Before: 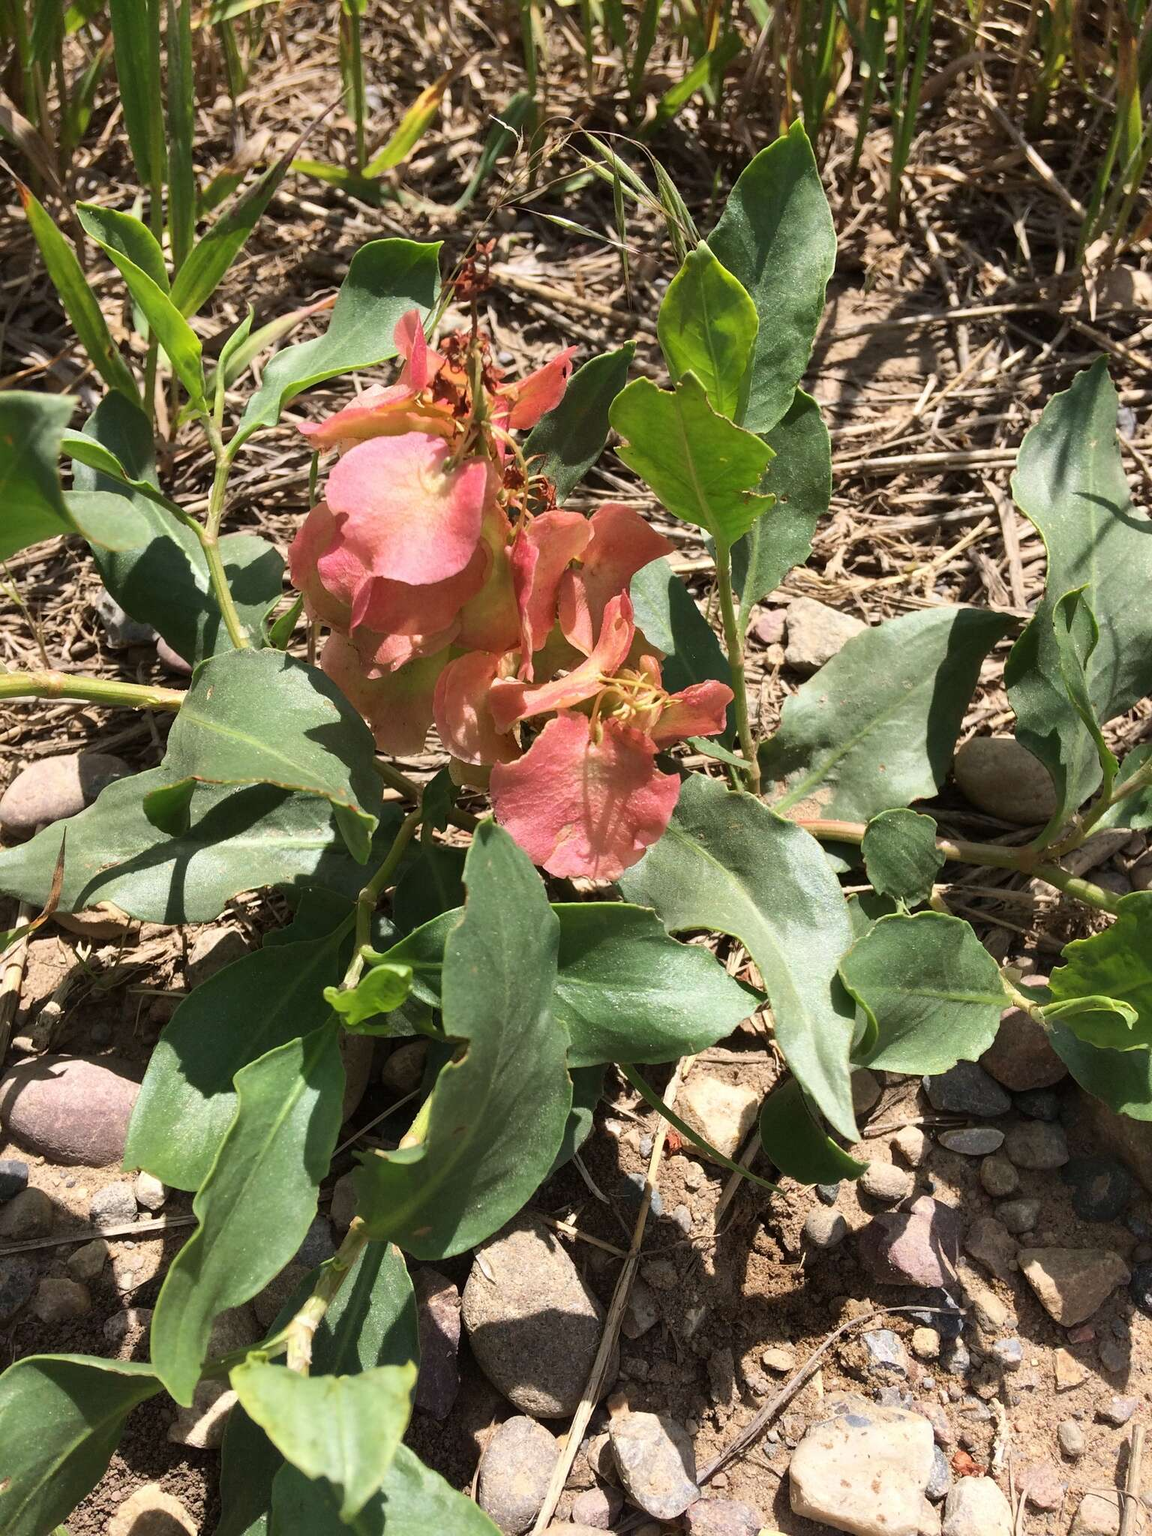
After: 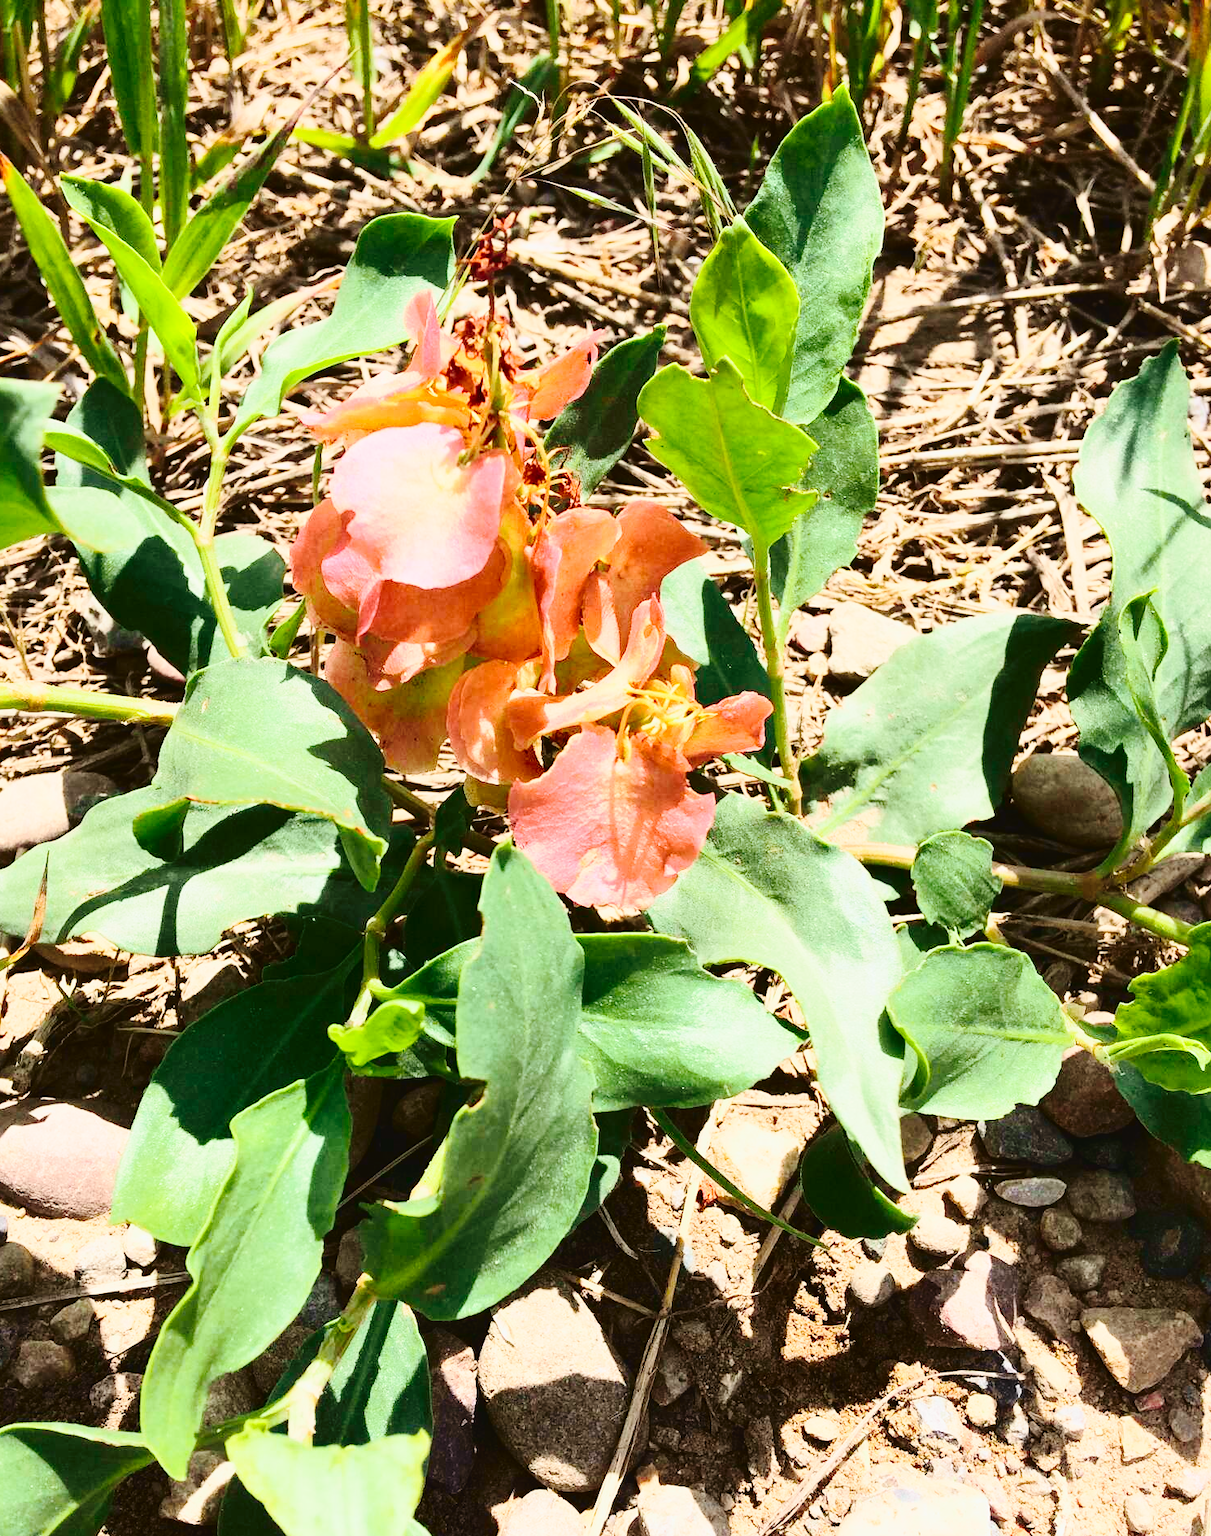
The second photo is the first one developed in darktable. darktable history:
crop: left 1.857%, top 2.766%, right 1.118%, bottom 4.969%
base curve: curves: ch0 [(0, 0) (0.028, 0.03) (0.121, 0.232) (0.46, 0.748) (0.859, 0.968) (1, 1)], preserve colors none
tone curve: curves: ch0 [(0, 0.036) (0.037, 0.042) (0.167, 0.143) (0.433, 0.502) (0.531, 0.637) (0.696, 0.825) (0.856, 0.92) (1, 0.98)]; ch1 [(0, 0) (0.424, 0.383) (0.482, 0.459) (0.501, 0.5) (0.522, 0.526) (0.559, 0.563) (0.604, 0.646) (0.715, 0.729) (1, 1)]; ch2 [(0, 0) (0.369, 0.388) (0.45, 0.48) (0.499, 0.502) (0.504, 0.504) (0.512, 0.526) (0.581, 0.595) (0.708, 0.786) (1, 1)], color space Lab, independent channels, preserve colors none
